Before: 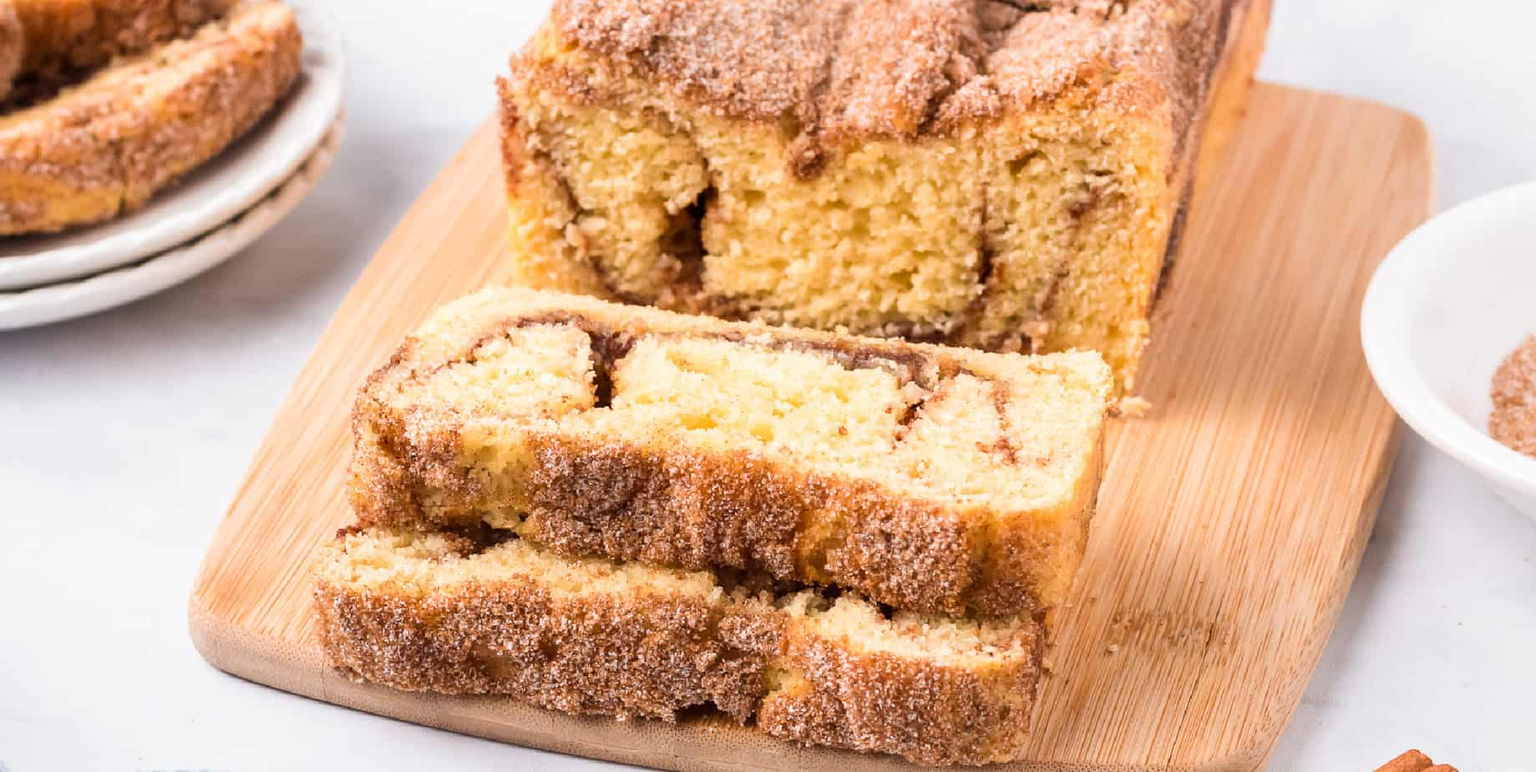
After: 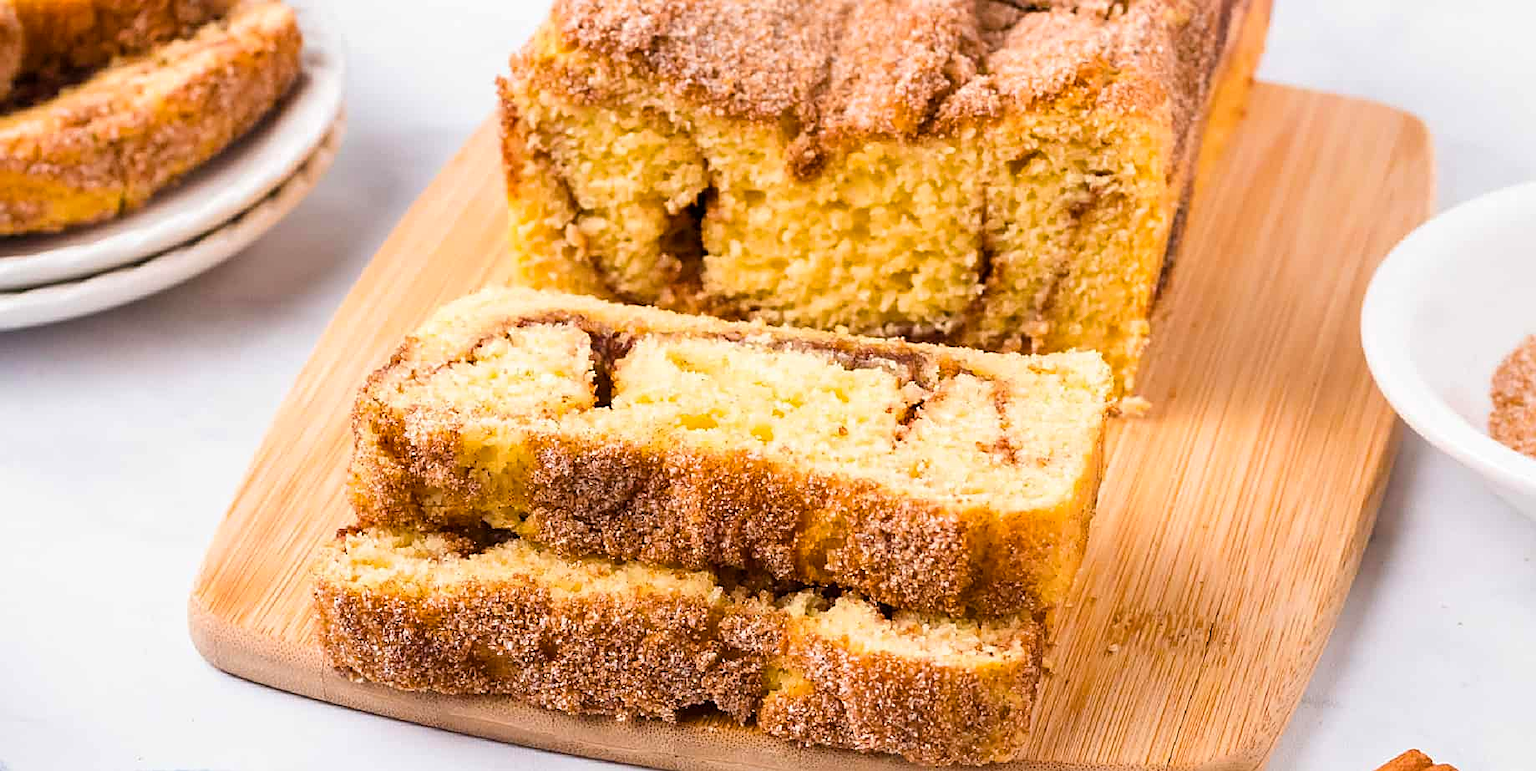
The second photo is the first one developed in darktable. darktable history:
sharpen: on, module defaults
color balance rgb: perceptual saturation grading › global saturation 20%, global vibrance 20%
